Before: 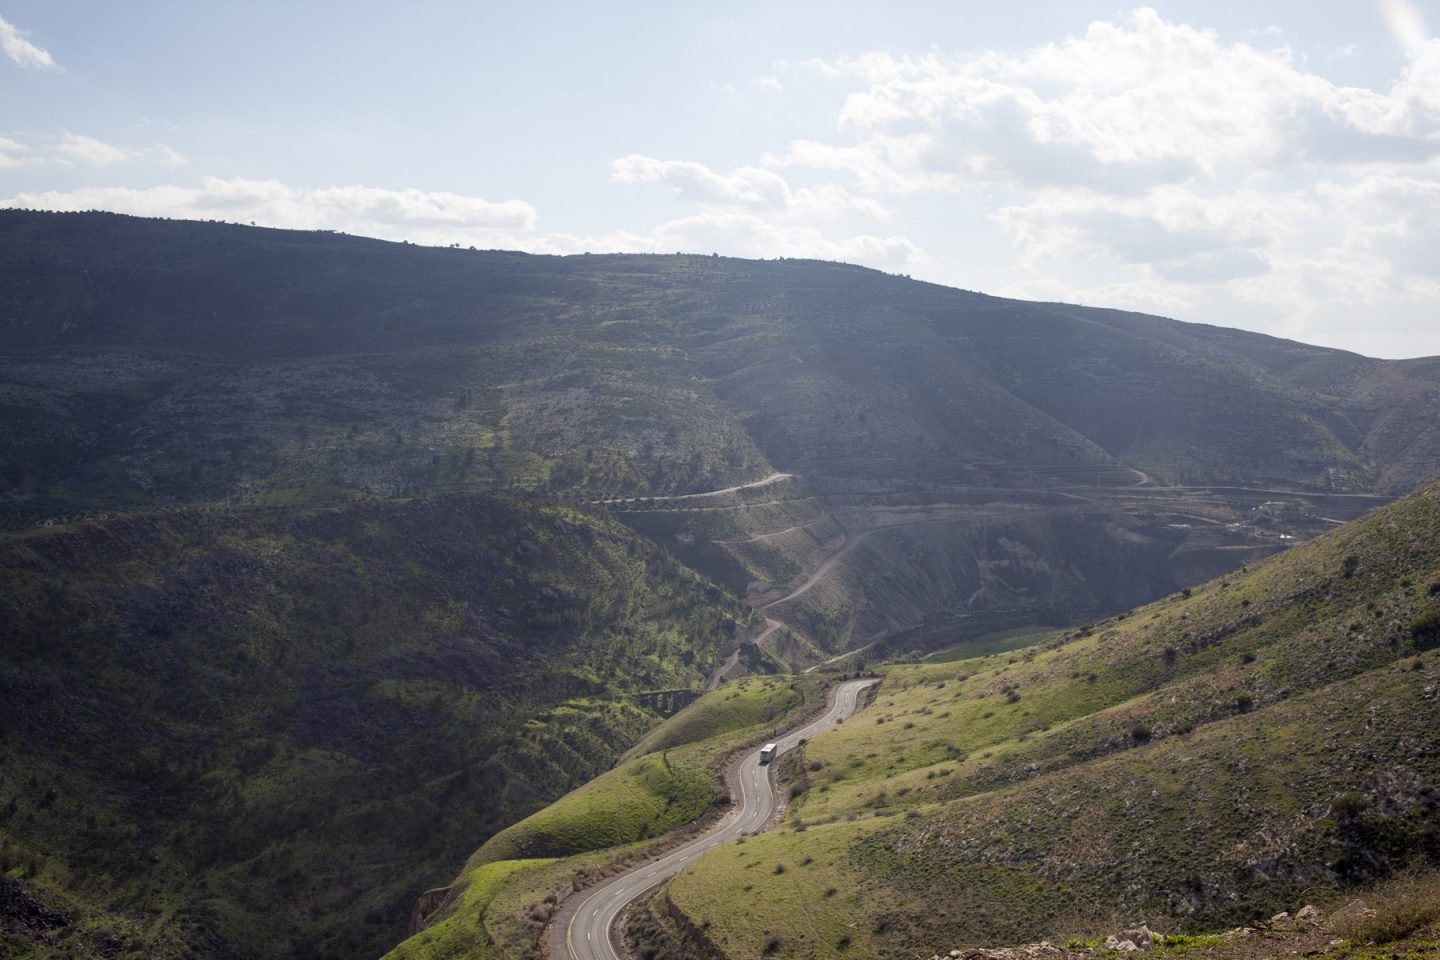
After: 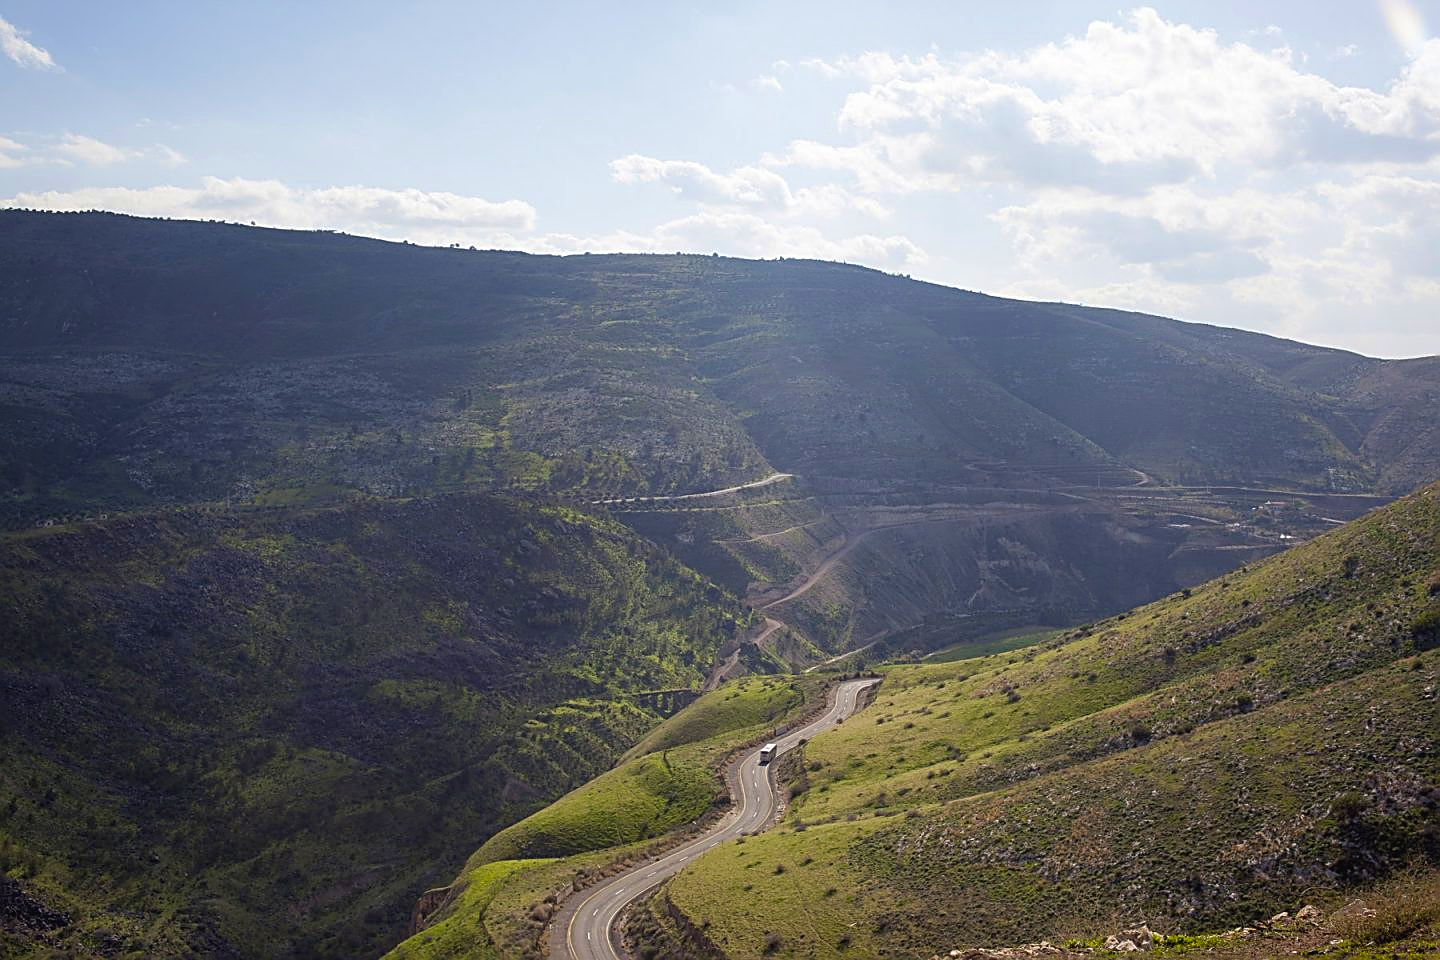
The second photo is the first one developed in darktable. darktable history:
velvia: on, module defaults
shadows and highlights: radius 125.74, shadows 21.2, highlights -21.9, highlights color adjustment 32.19%, low approximation 0.01
sharpen: amount 0.904
color balance rgb: global offset › luminance 0.241%, linear chroma grading › global chroma 0.577%, perceptual saturation grading › global saturation 19.326%
